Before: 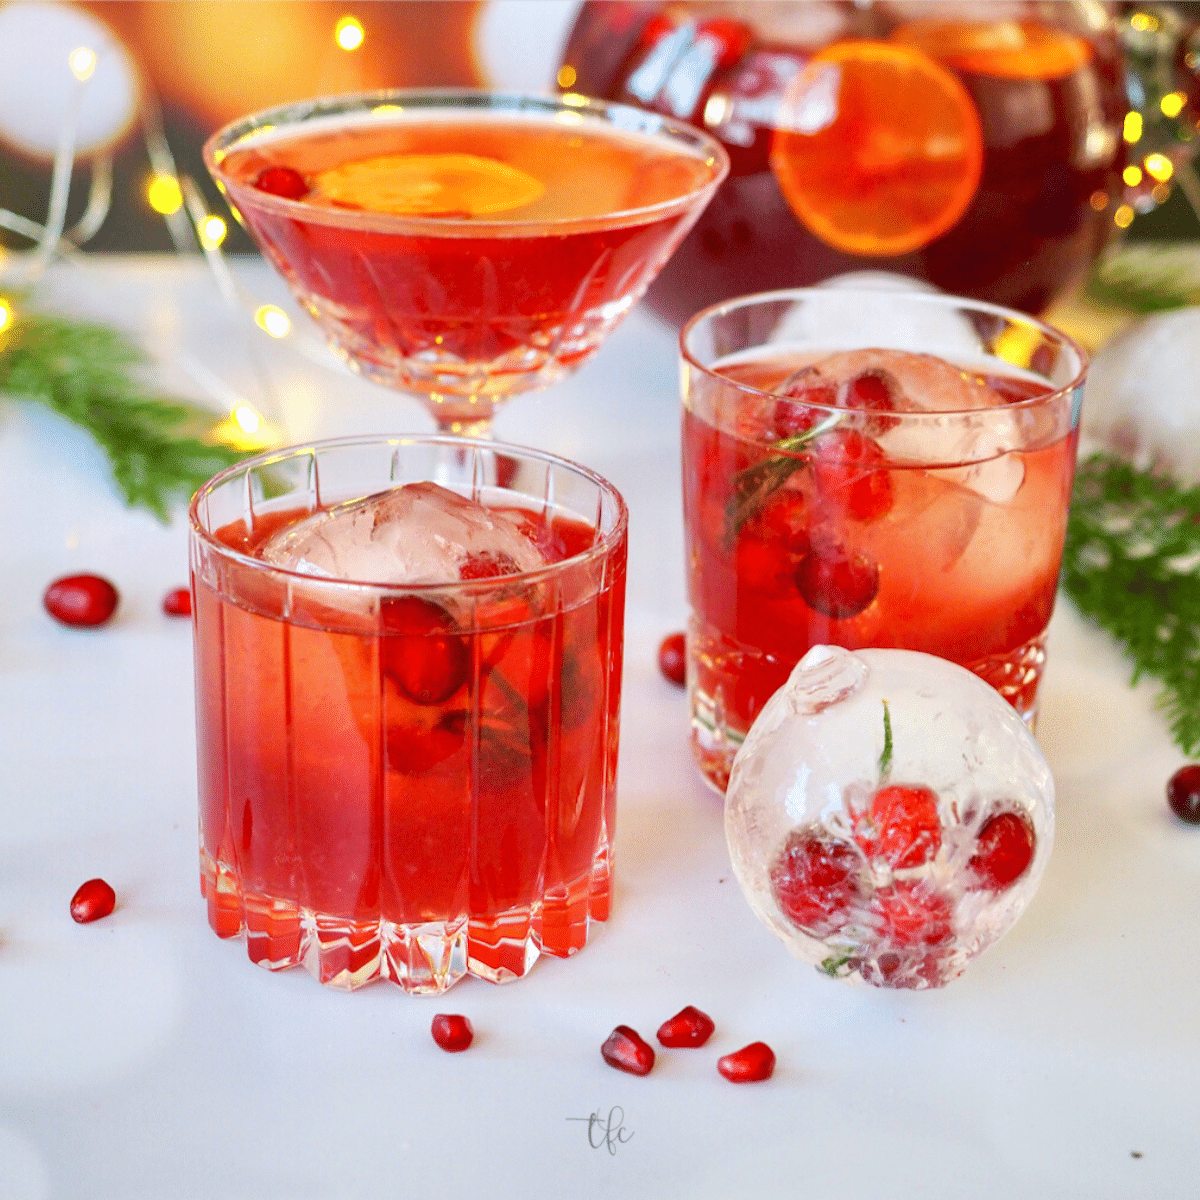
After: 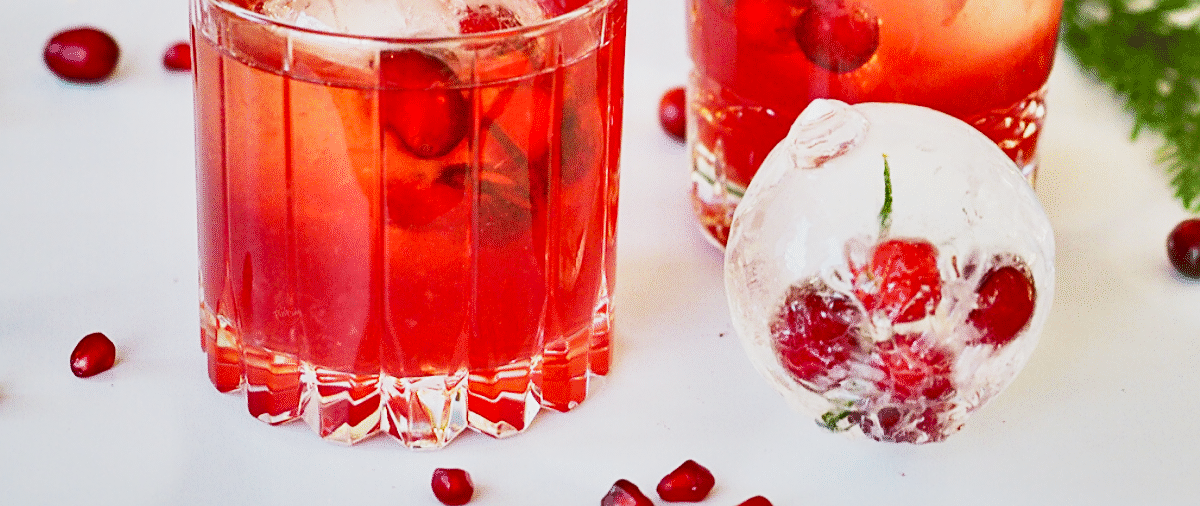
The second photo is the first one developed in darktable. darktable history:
shadows and highlights: highlights color adjustment 49.28%, soften with gaussian
crop: top 45.509%, bottom 12.285%
sharpen: on, module defaults
base curve: curves: ch0 [(0, 0) (0.088, 0.125) (0.176, 0.251) (0.354, 0.501) (0.613, 0.749) (1, 0.877)], preserve colors none
